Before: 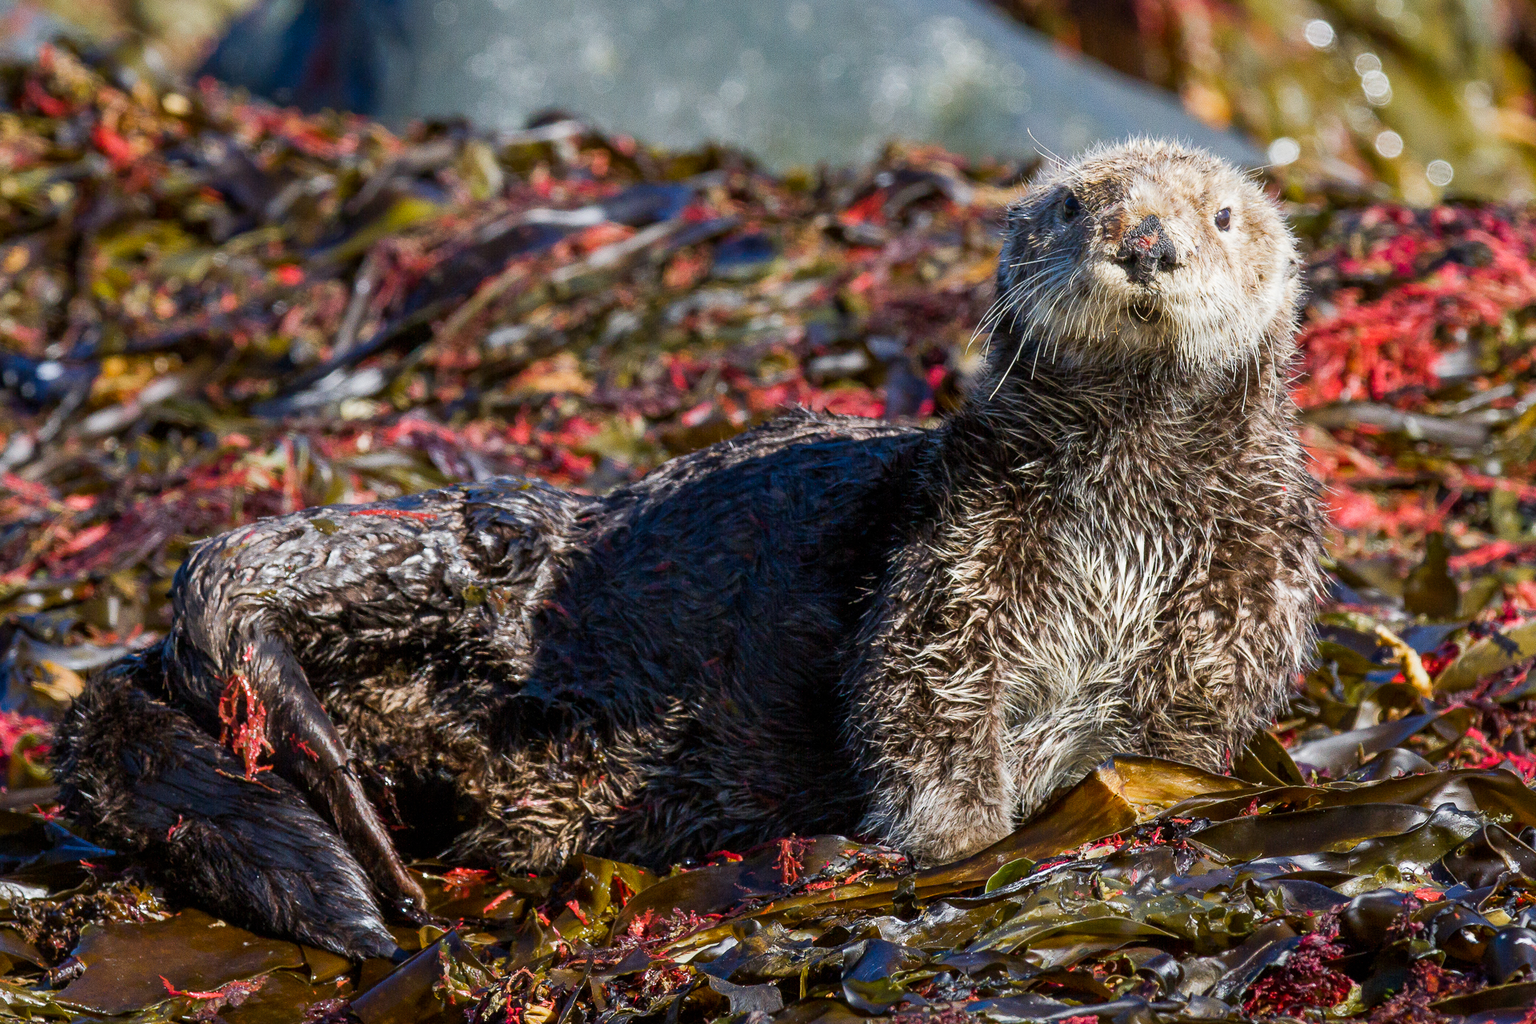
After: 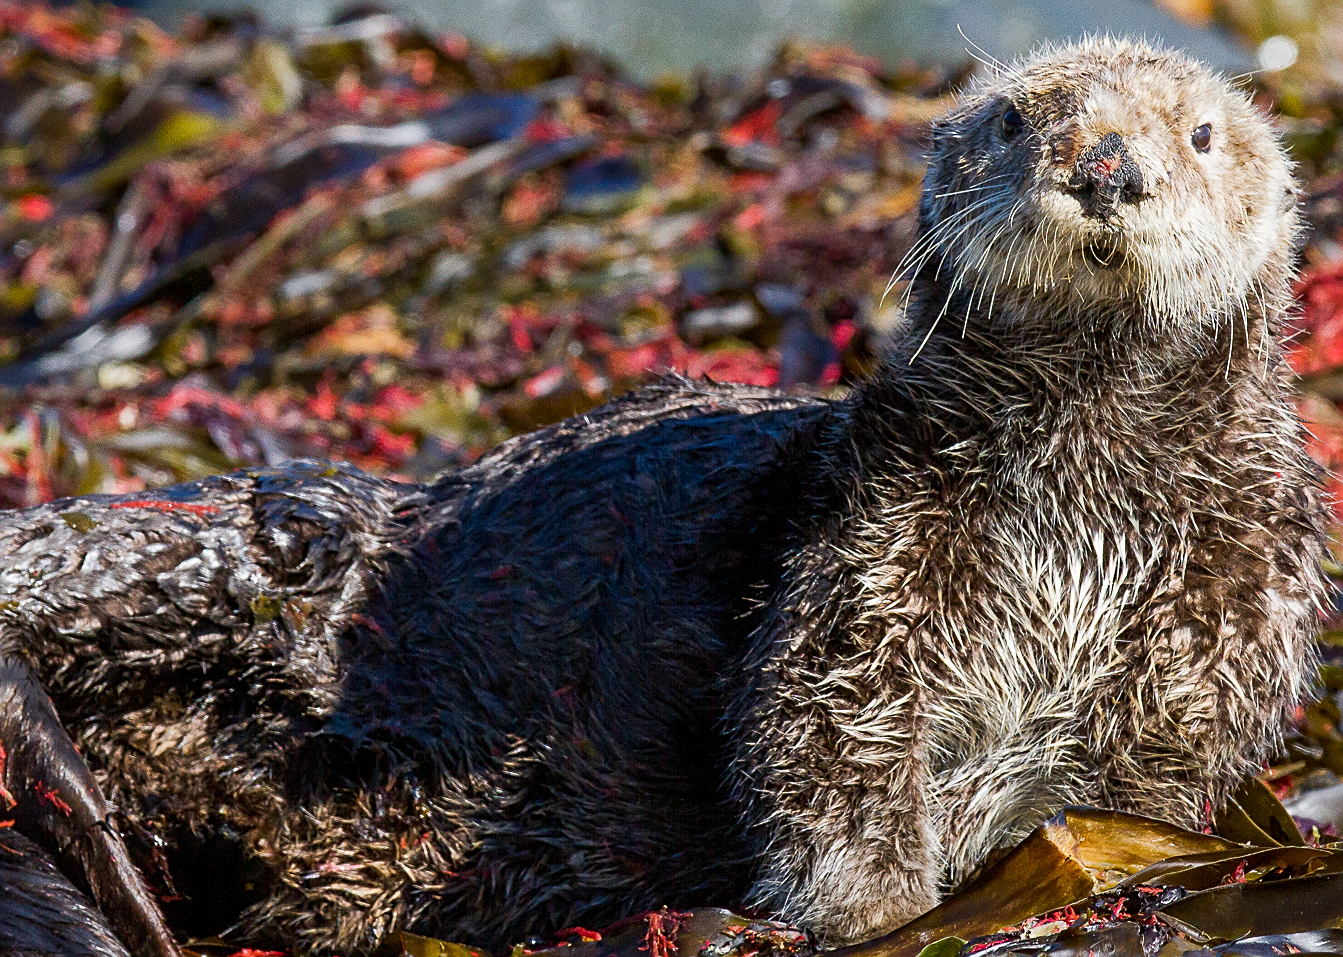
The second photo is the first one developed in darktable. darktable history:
crop and rotate: left 17.046%, top 10.659%, right 12.989%, bottom 14.553%
sharpen: on, module defaults
